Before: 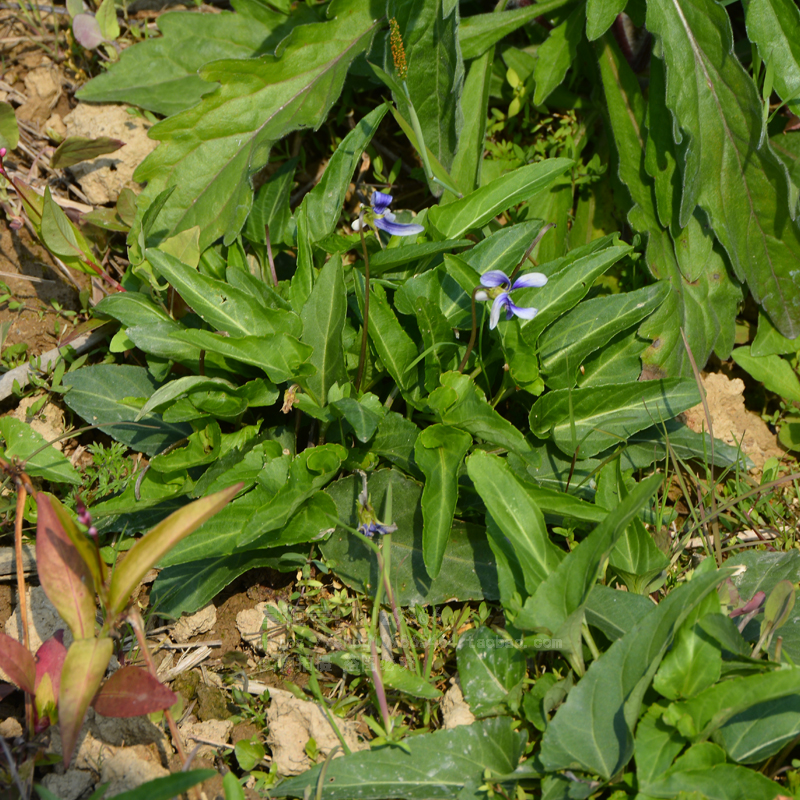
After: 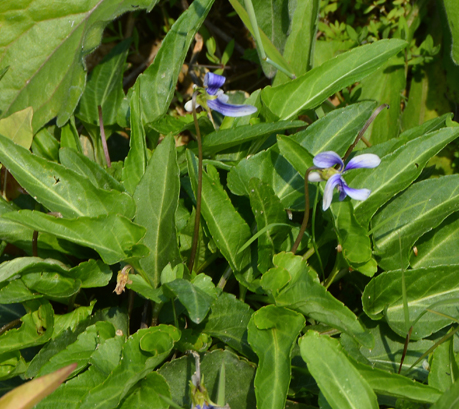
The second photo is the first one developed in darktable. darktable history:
shadows and highlights: low approximation 0.01, soften with gaussian
crop: left 20.916%, top 14.986%, right 21.652%, bottom 33.88%
